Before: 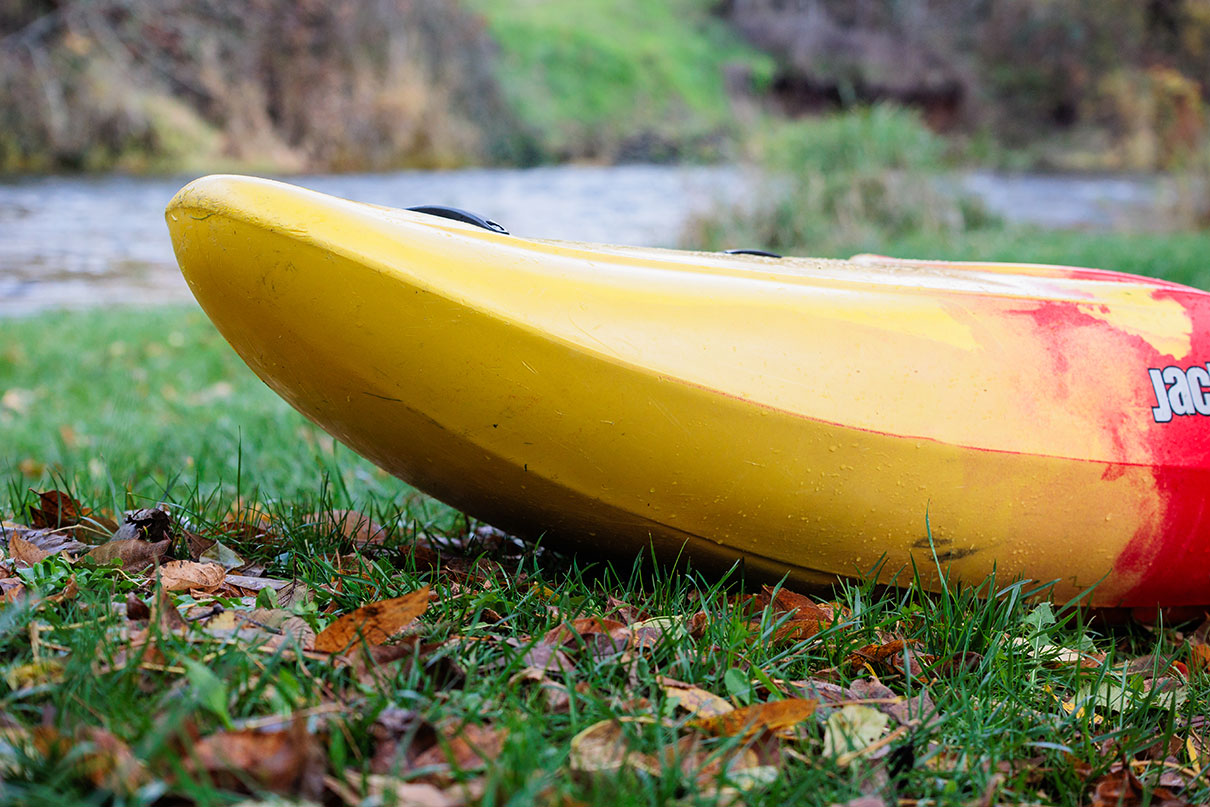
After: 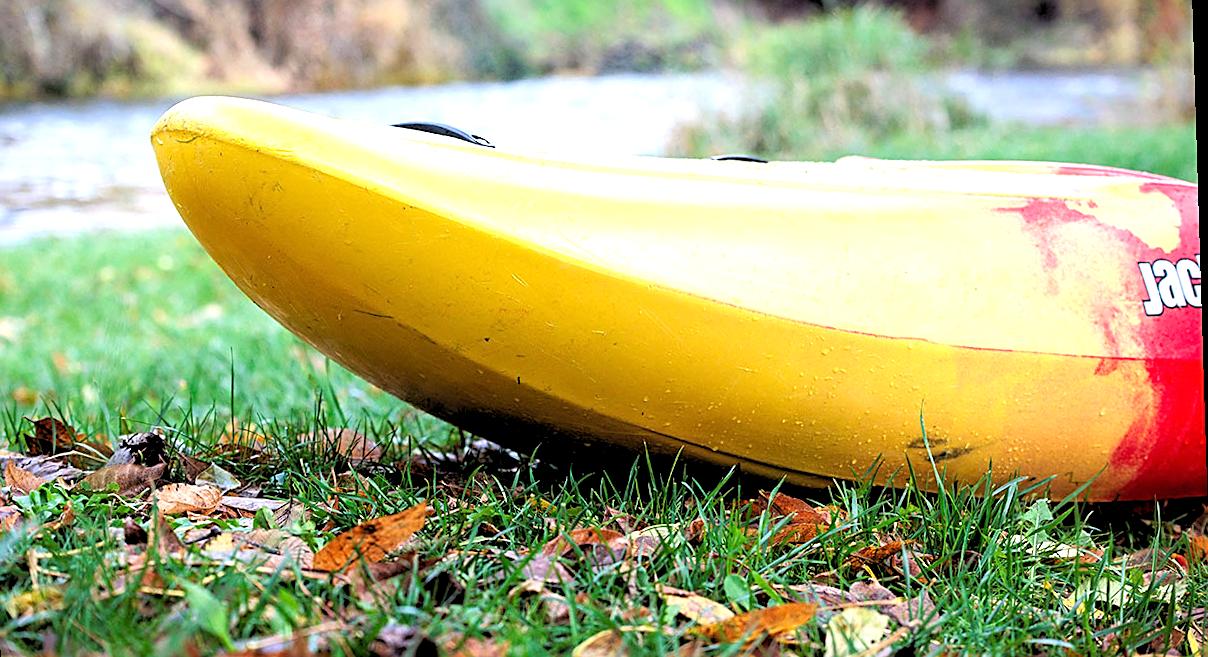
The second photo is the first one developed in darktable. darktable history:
sharpen: on, module defaults
rotate and perspective: rotation -1.75°, automatic cropping off
exposure: exposure 0.722 EV, compensate highlight preservation false
rgb levels: levels [[0.013, 0.434, 0.89], [0, 0.5, 1], [0, 0.5, 1]]
crop and rotate: left 1.814%, top 12.818%, right 0.25%, bottom 9.225%
